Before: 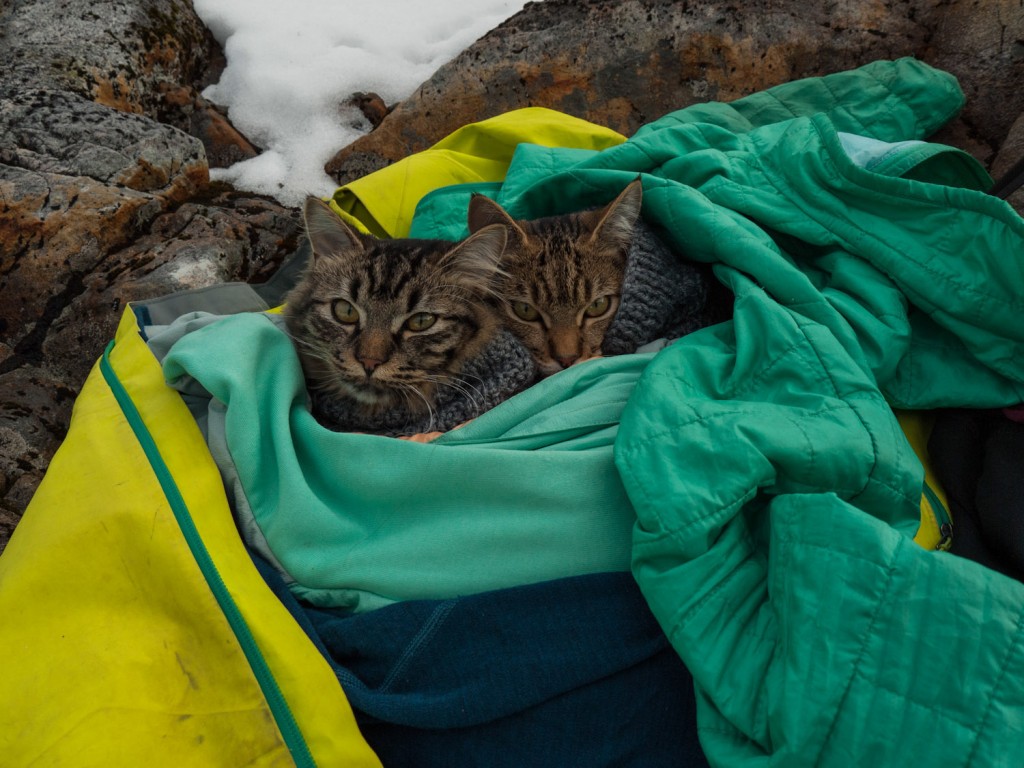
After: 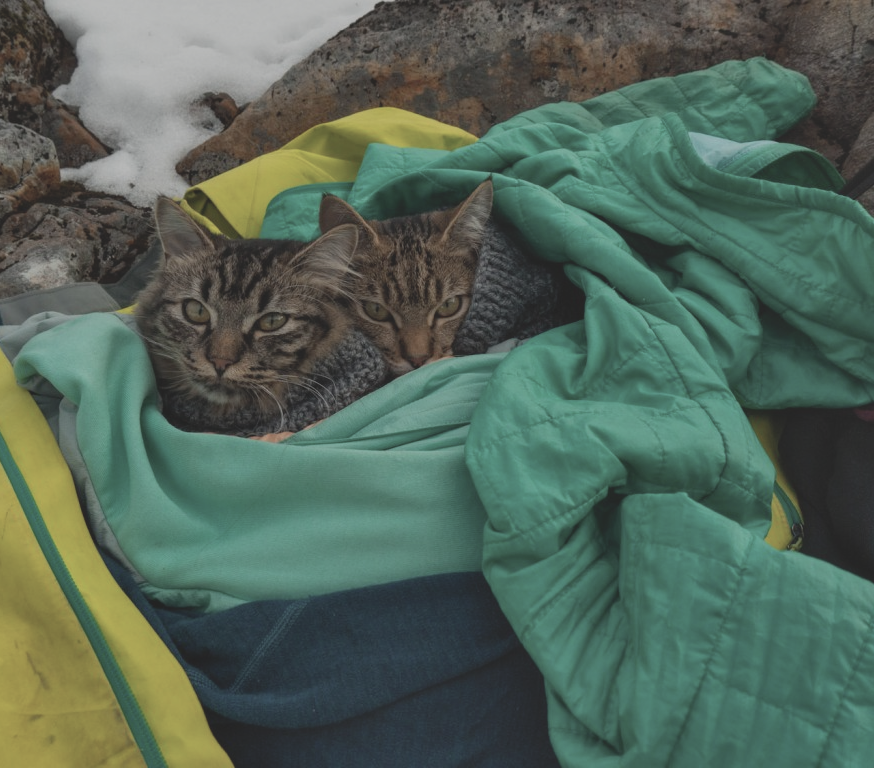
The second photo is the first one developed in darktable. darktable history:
contrast brightness saturation: contrast -0.26, saturation -0.43
shadows and highlights: soften with gaussian
crop and rotate: left 14.584%
